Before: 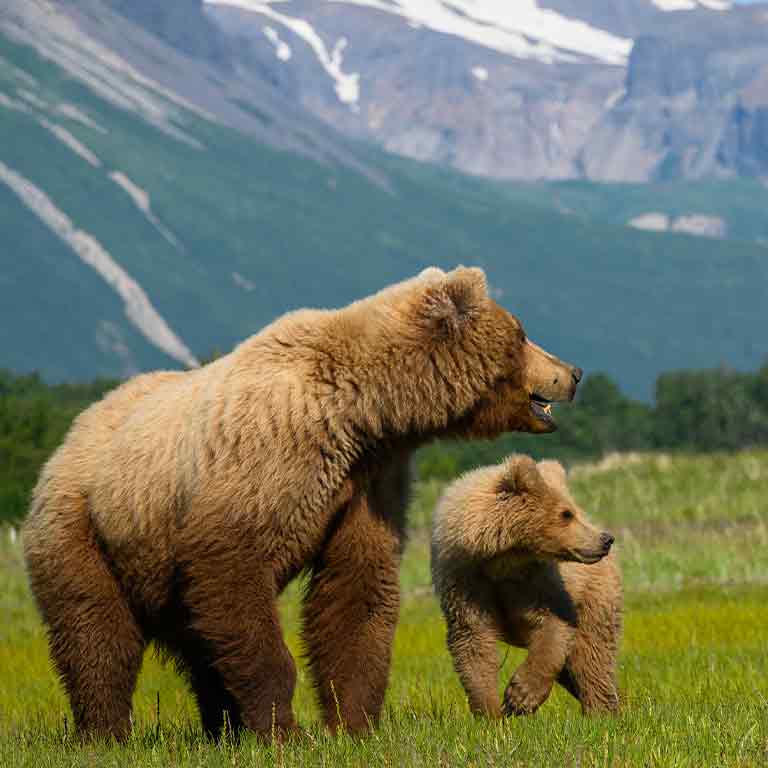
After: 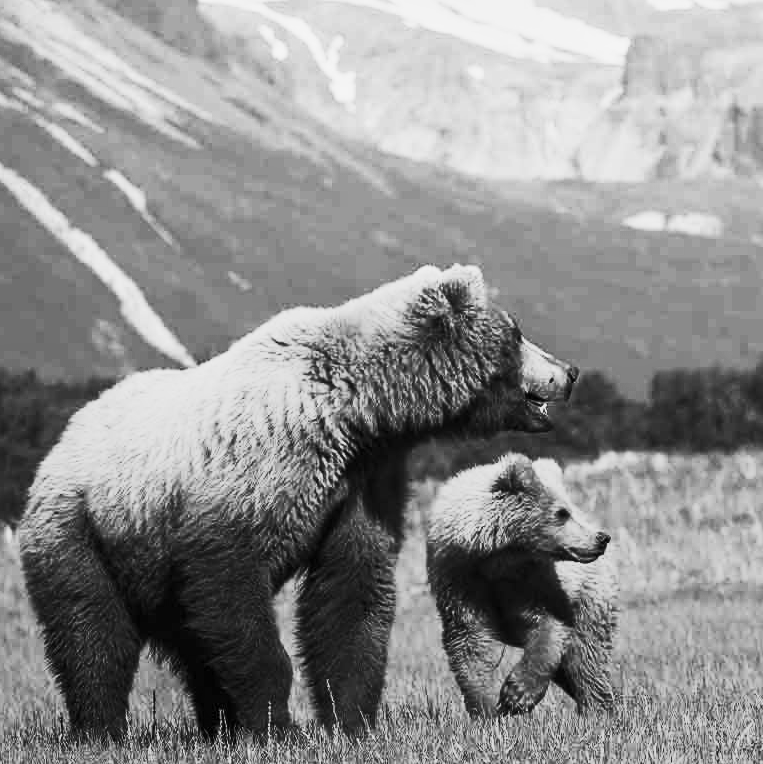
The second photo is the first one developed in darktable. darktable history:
crop and rotate: left 0.614%, top 0.179%, bottom 0.309%
monochrome: a 14.95, b -89.96
contrast brightness saturation: contrast 0.62, brightness 0.34, saturation 0.14
